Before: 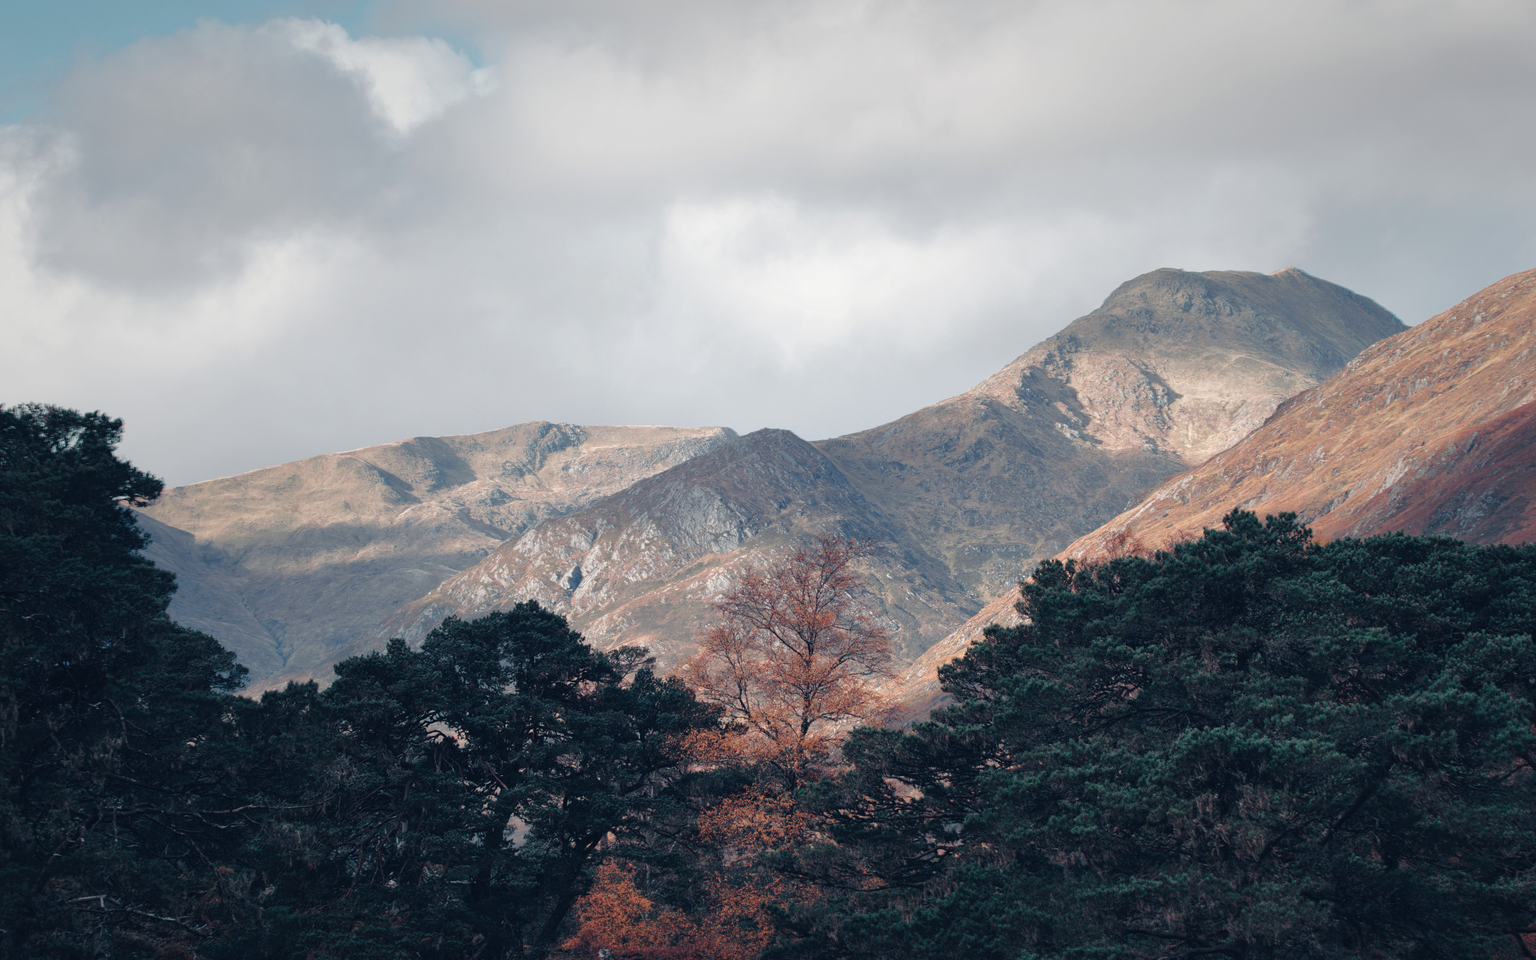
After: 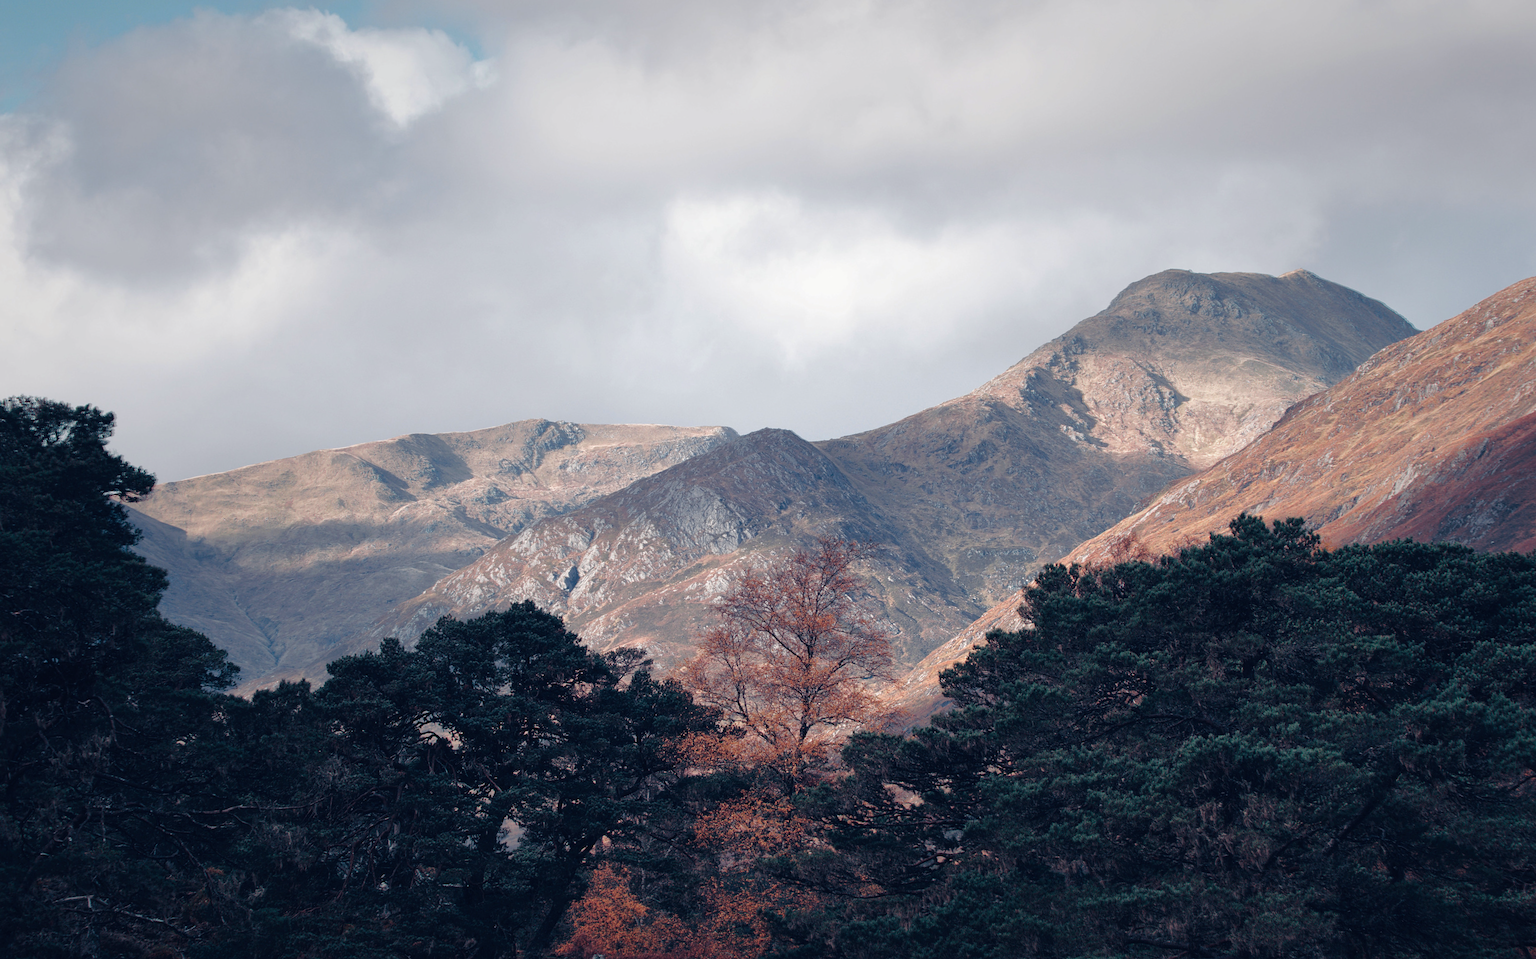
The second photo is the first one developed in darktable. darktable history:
color balance: gamma [0.9, 0.988, 0.975, 1.025], gain [1.05, 1, 1, 1]
crop and rotate: angle -0.5°
sharpen: amount 0.2
